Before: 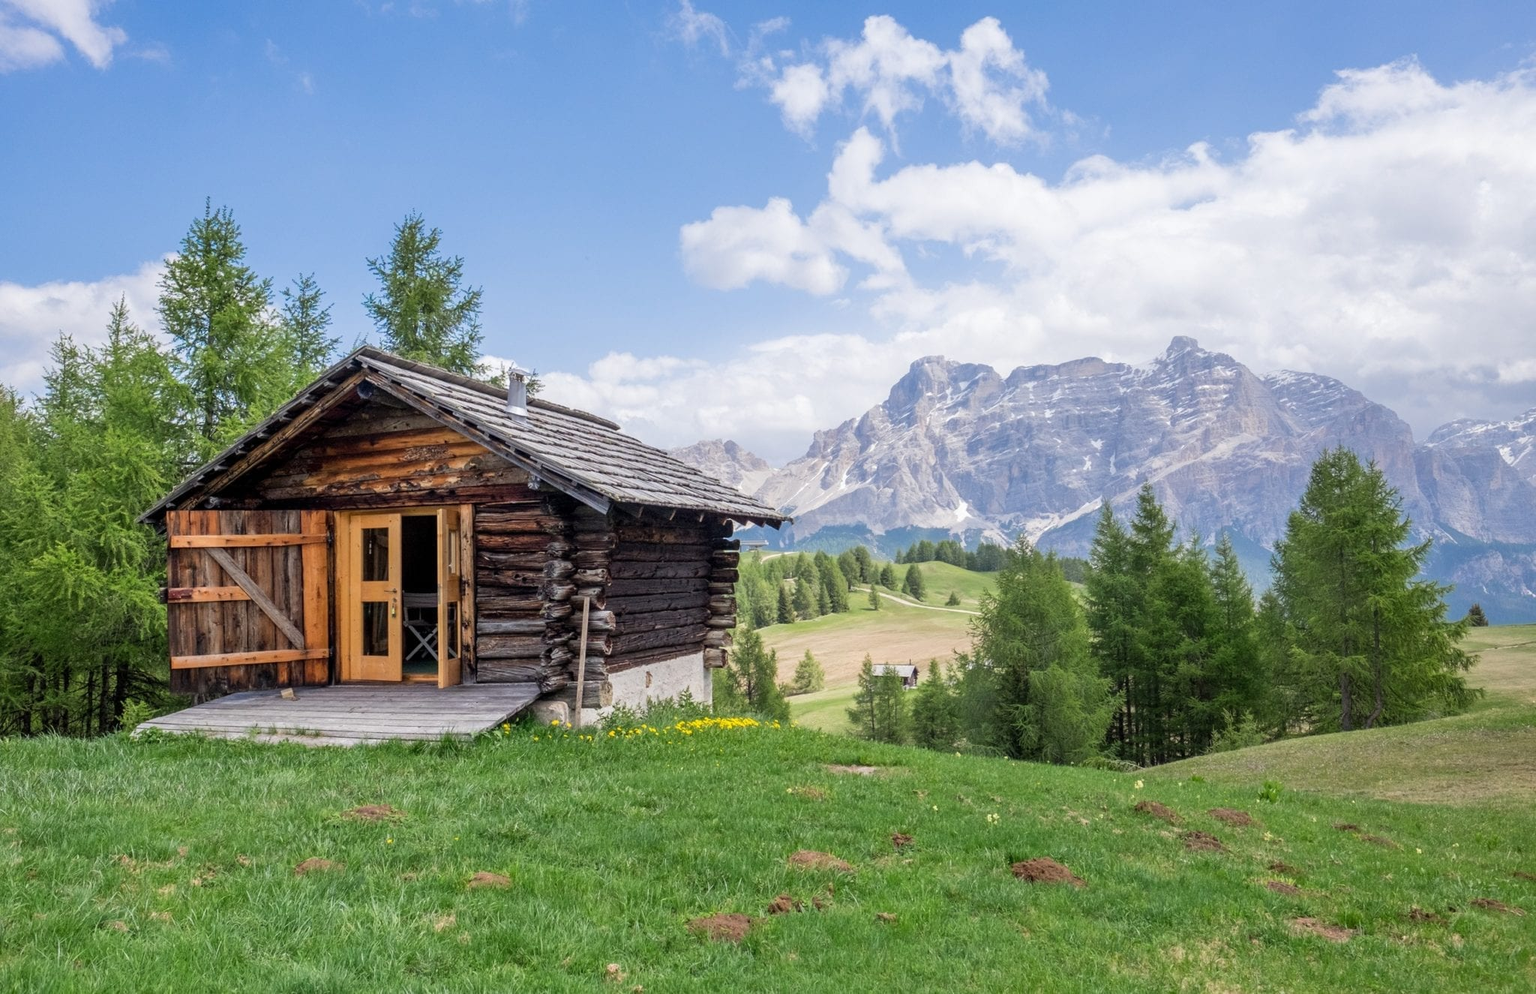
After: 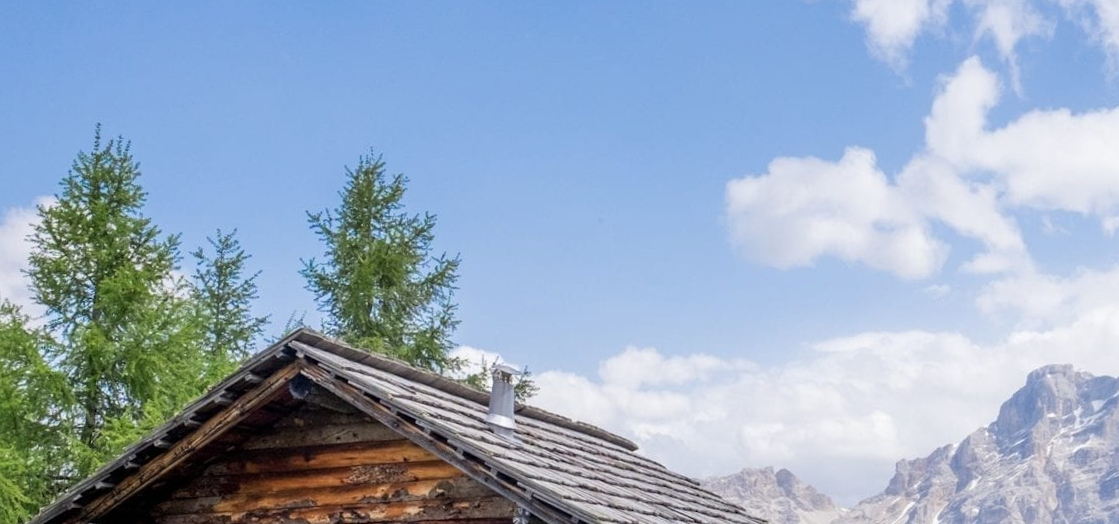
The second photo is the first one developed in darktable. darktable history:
rotate and perspective: rotation 1.72°, automatic cropping off
crop: left 10.121%, top 10.631%, right 36.218%, bottom 51.526%
